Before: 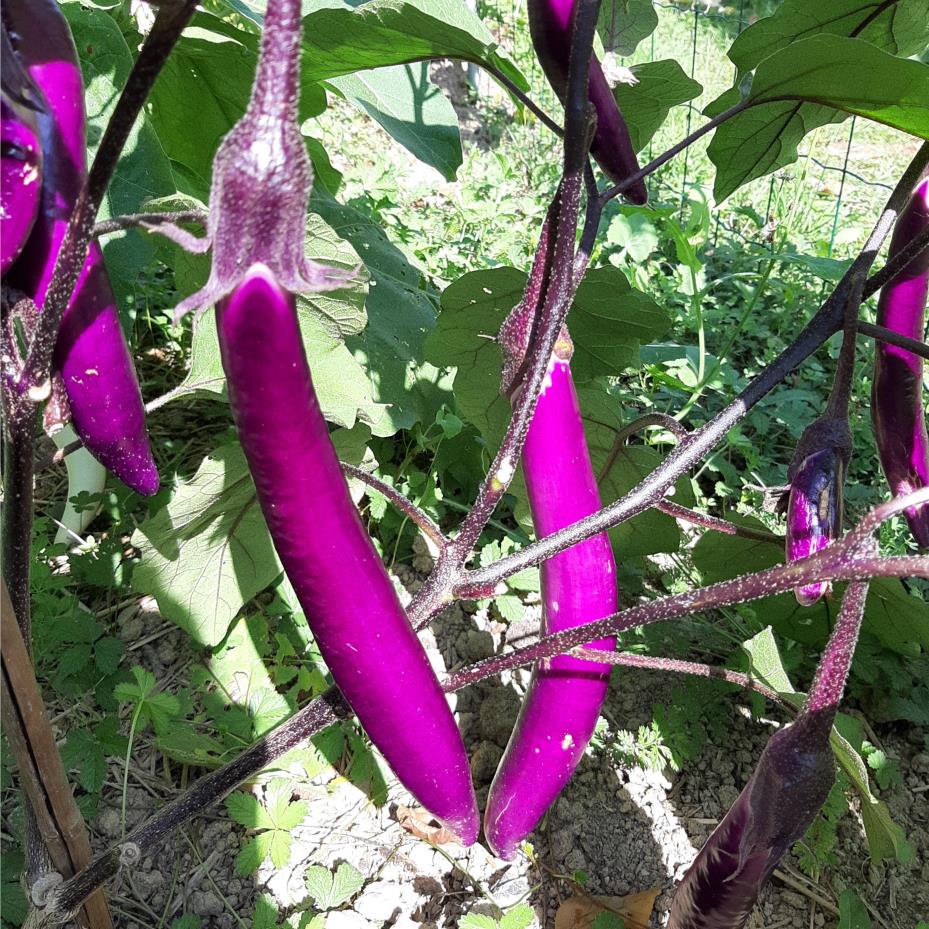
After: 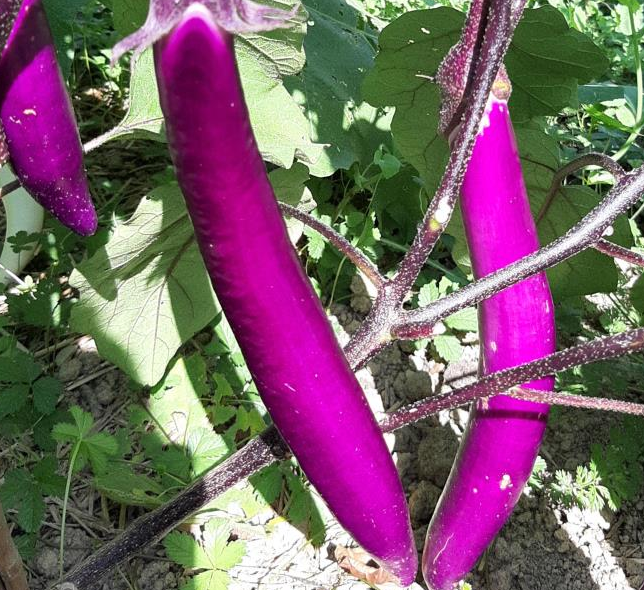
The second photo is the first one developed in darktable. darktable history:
crop: left 6.688%, top 28.044%, right 23.922%, bottom 8.398%
tone equalizer: smoothing diameter 24.95%, edges refinement/feathering 6.42, preserve details guided filter
